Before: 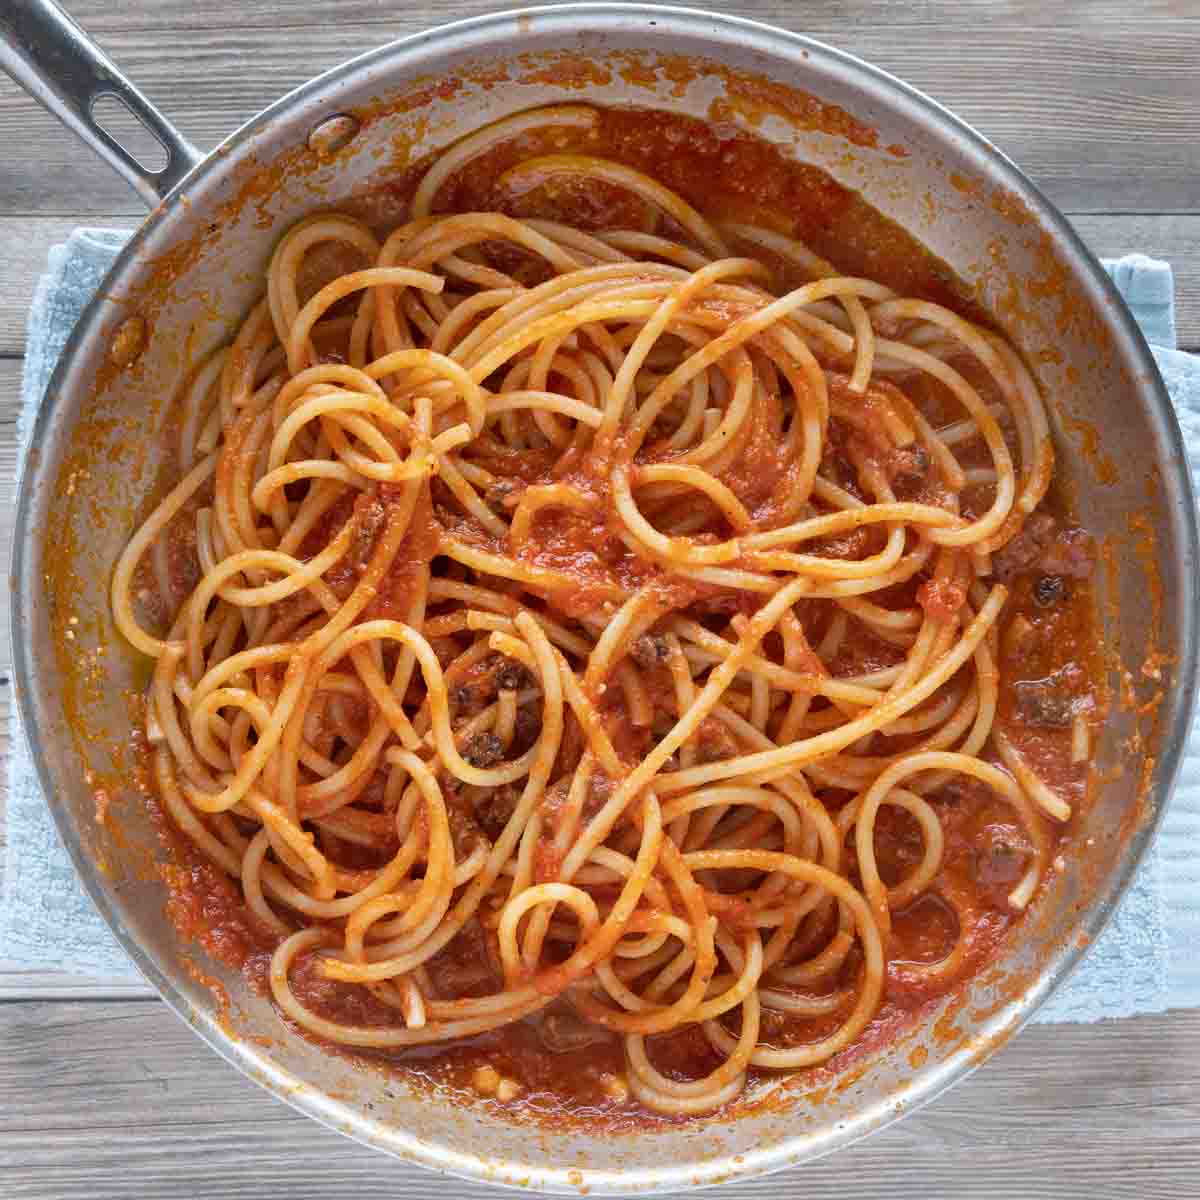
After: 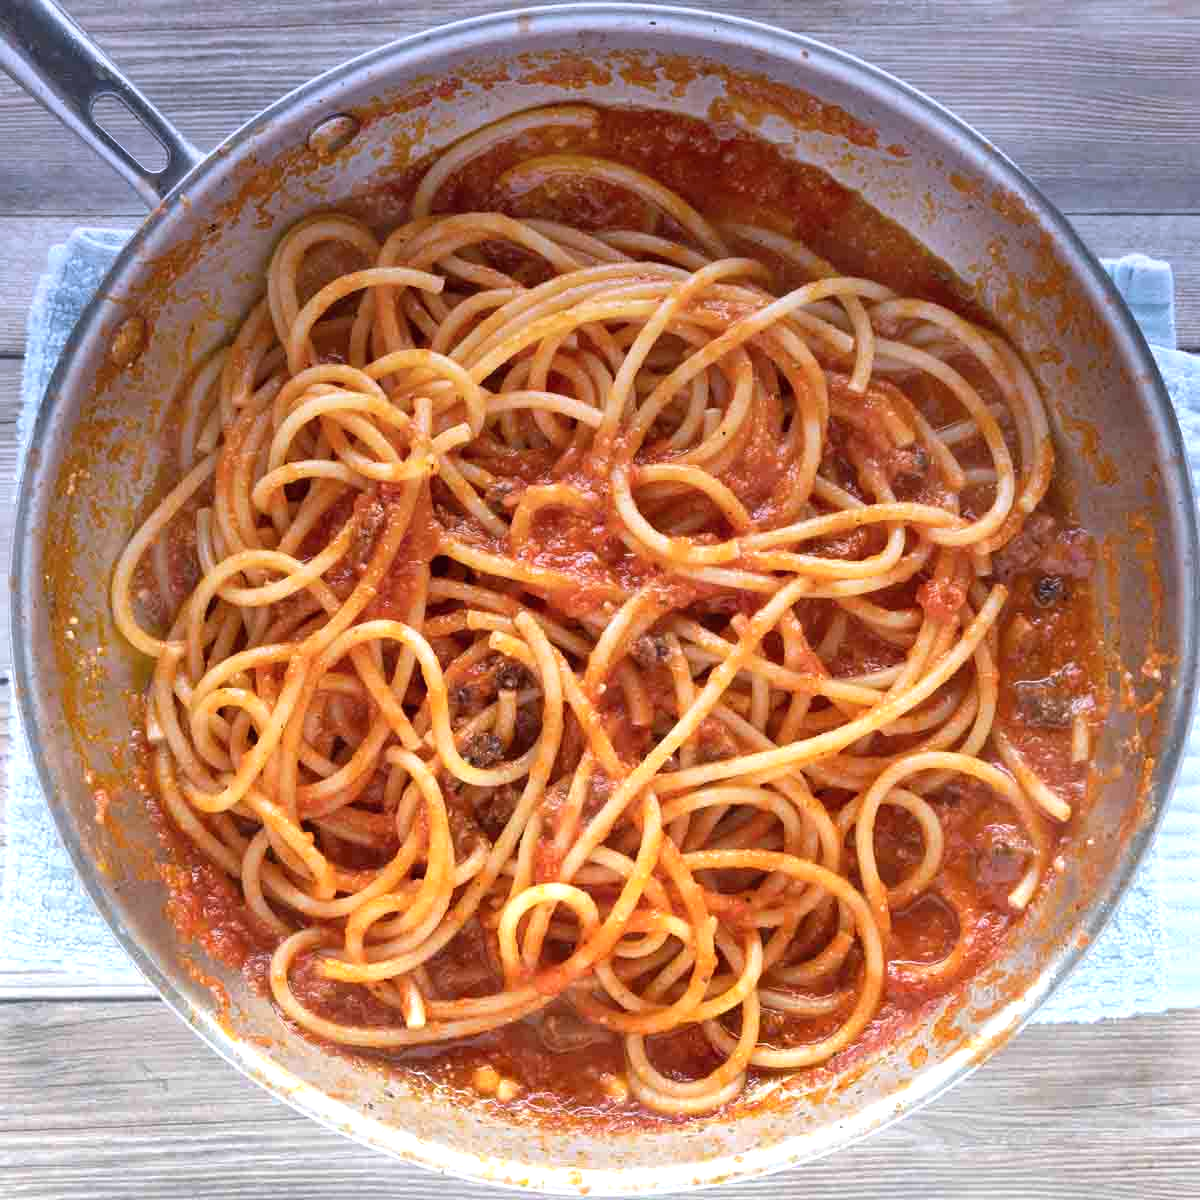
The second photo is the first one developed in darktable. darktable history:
exposure: black level correction 0, exposure 0.7 EV, compensate exposure bias true, compensate highlight preservation false
graduated density: hue 238.83°, saturation 50%
